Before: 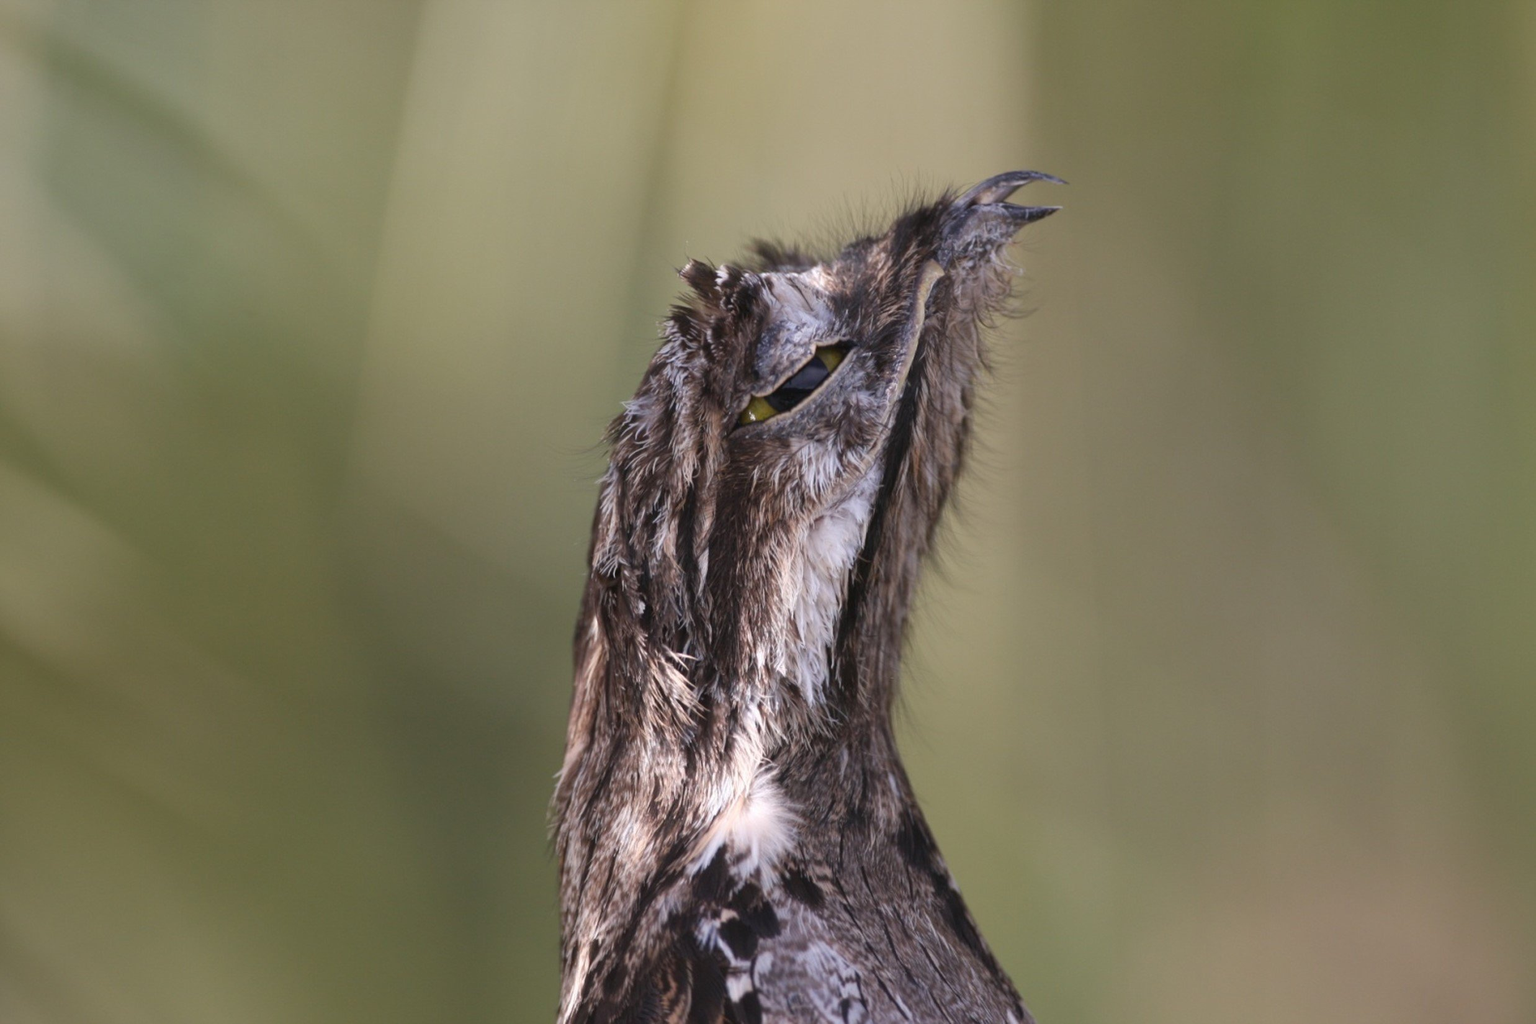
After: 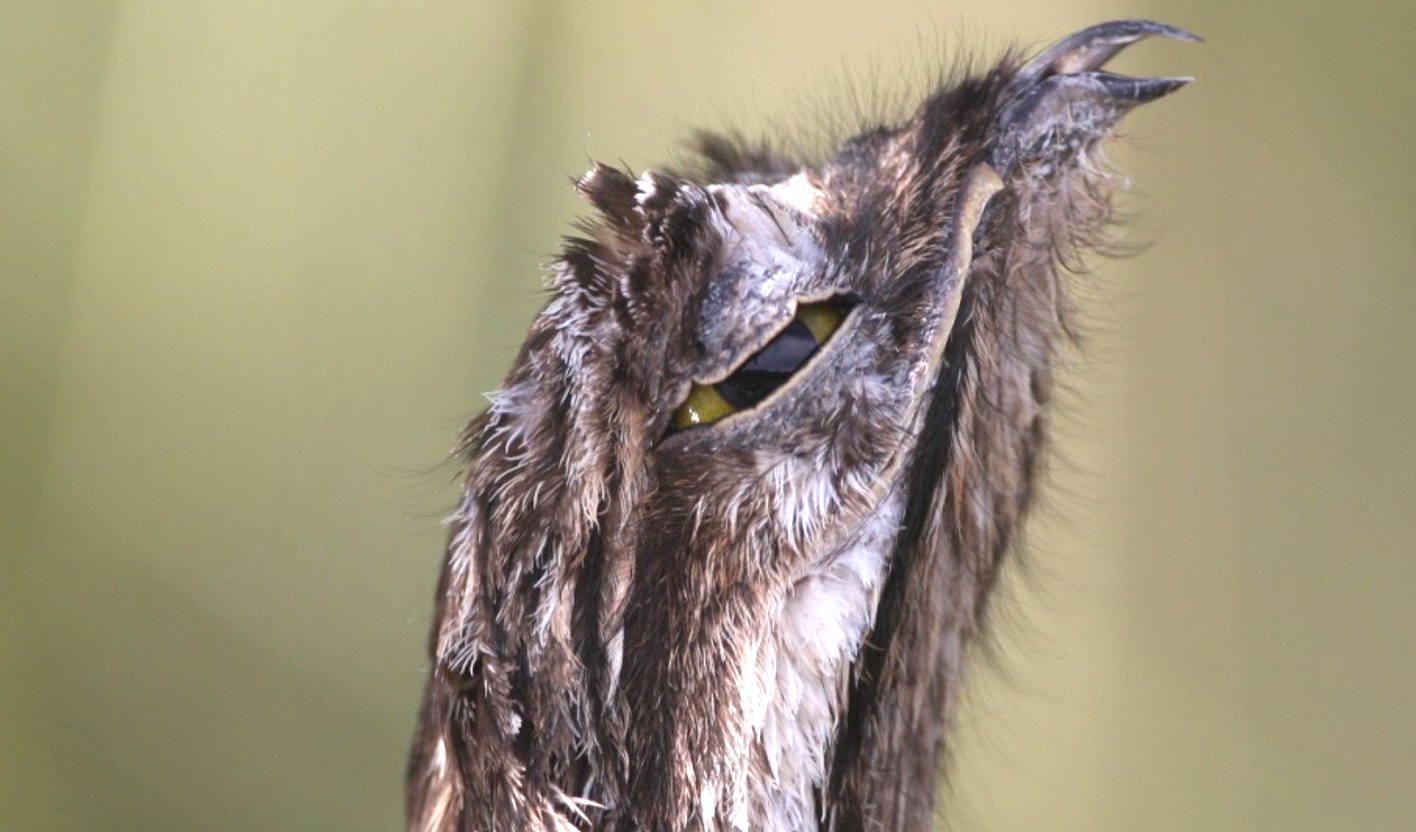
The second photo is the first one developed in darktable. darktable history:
exposure: exposure 0.77 EV, compensate highlight preservation false
crop: left 20.932%, top 15.471%, right 21.848%, bottom 34.081%
